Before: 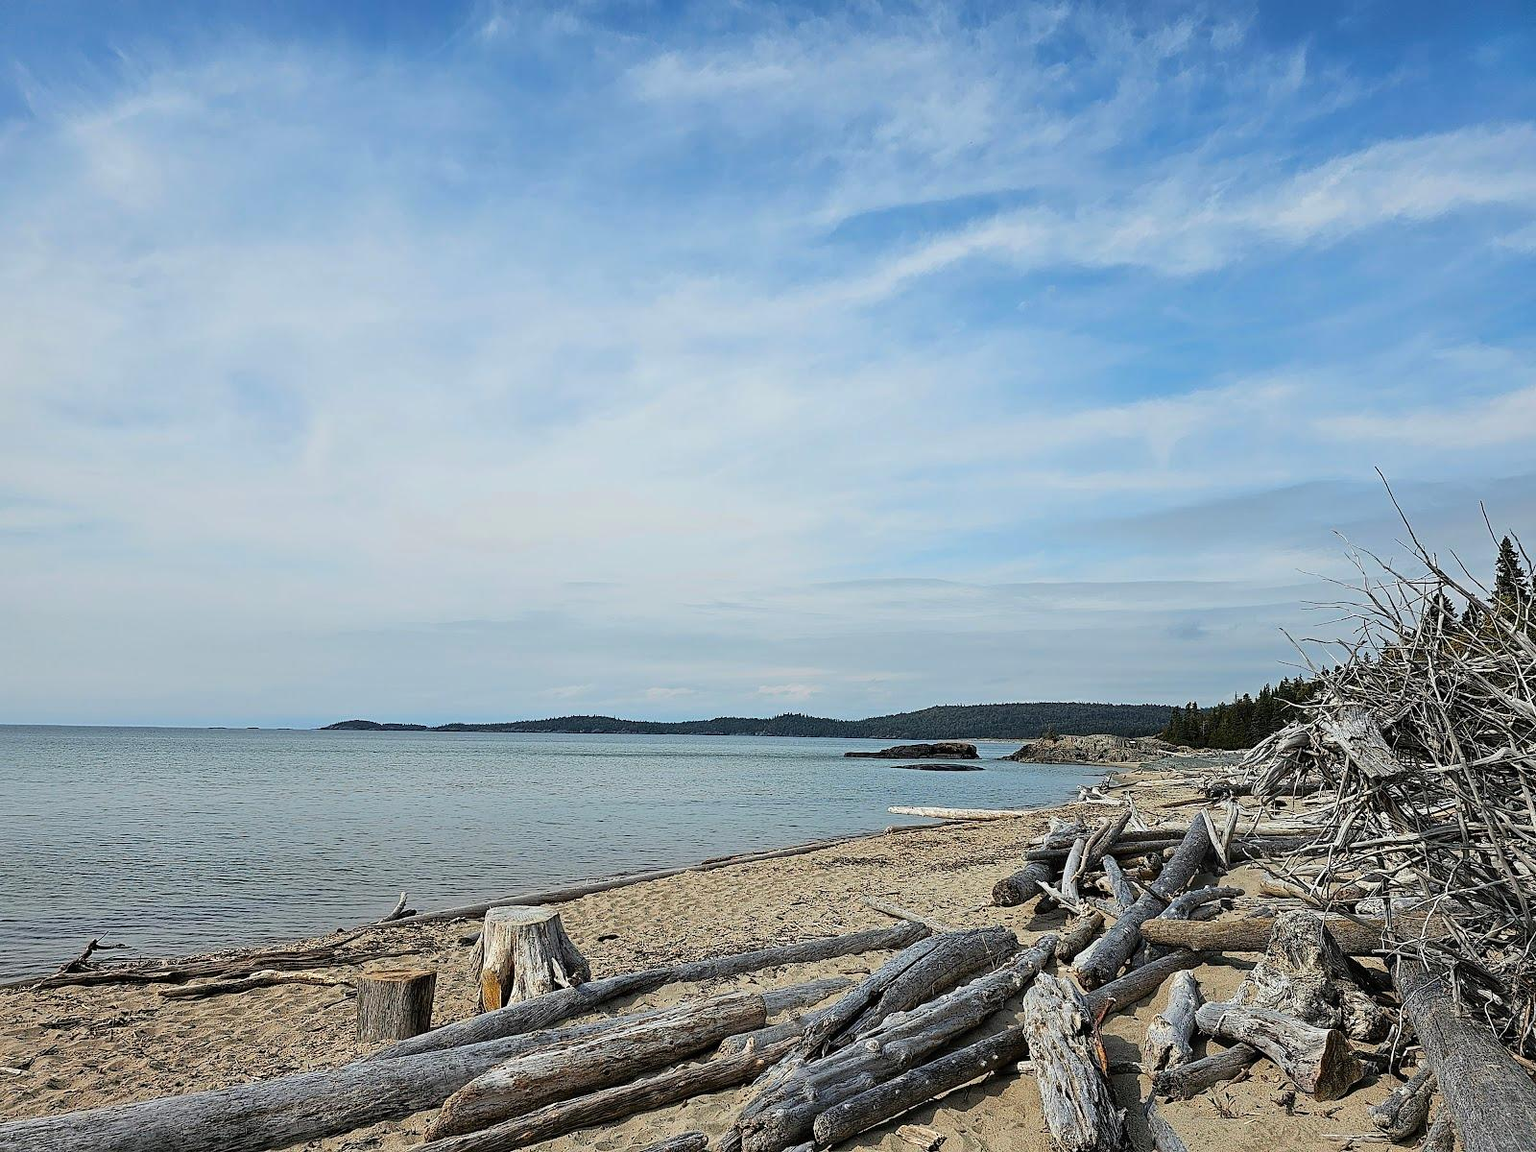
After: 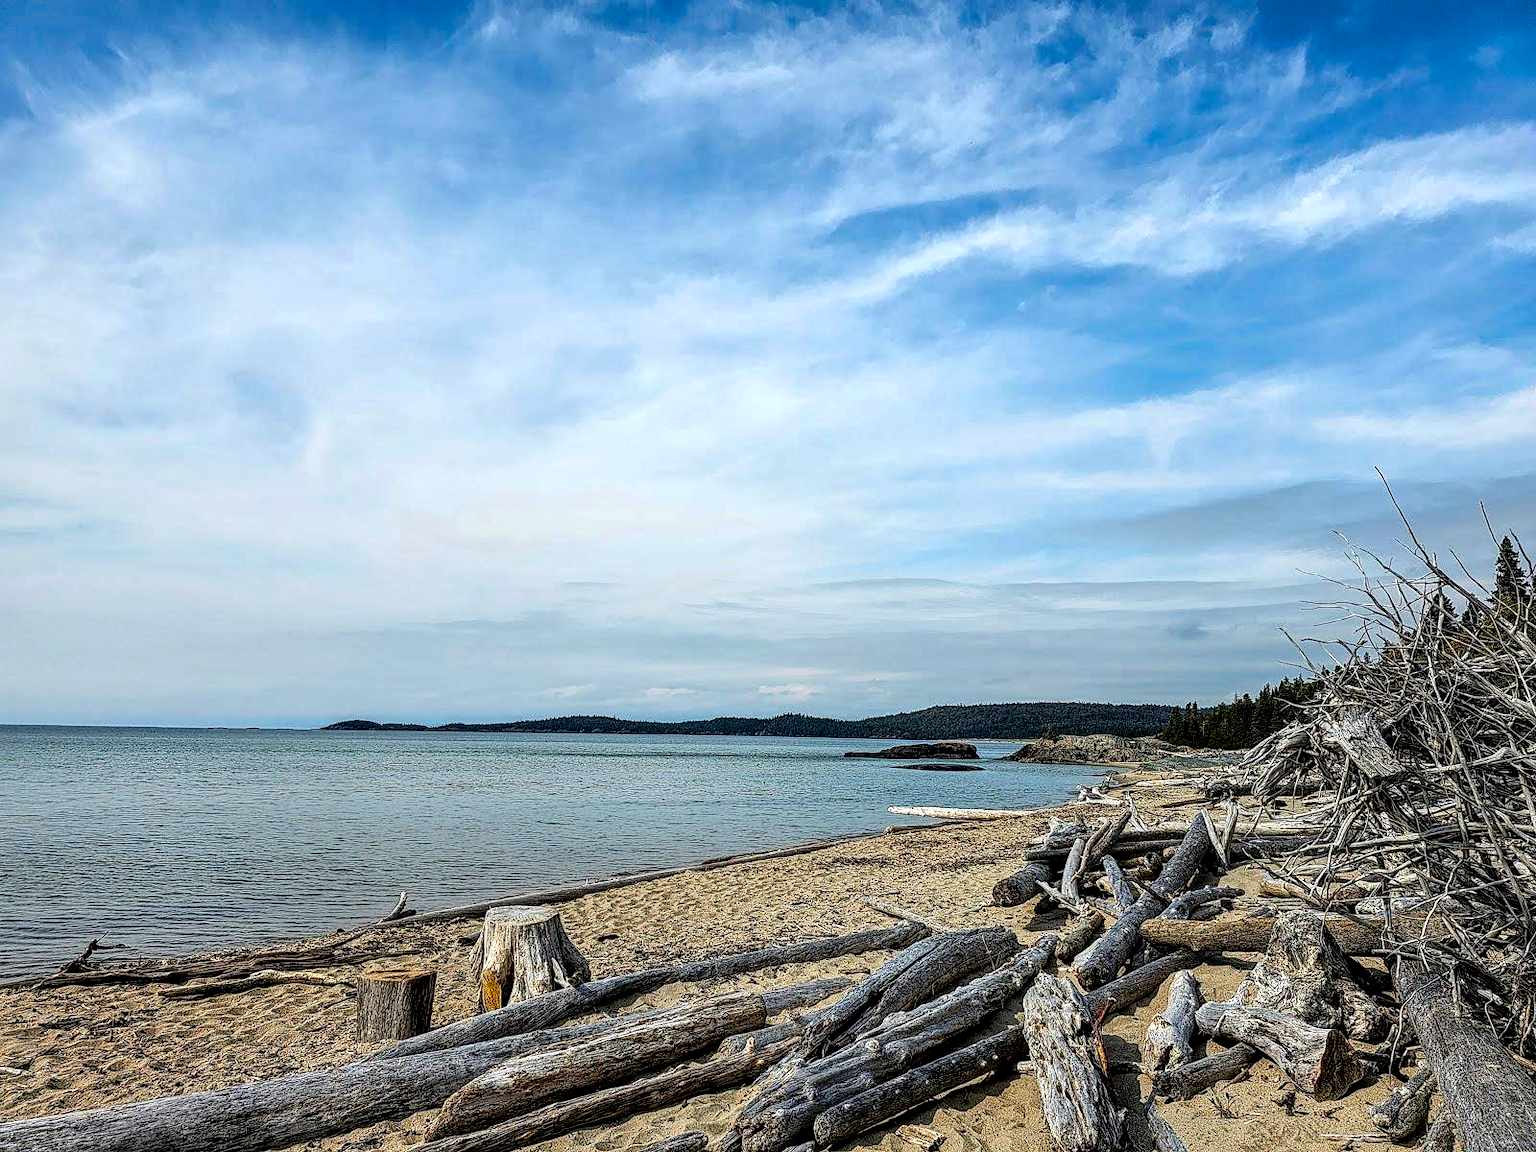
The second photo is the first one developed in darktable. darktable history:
local contrast: highlights 17%, detail 187%
exposure: exposure 0.076 EV, compensate highlight preservation false
color balance rgb: power › hue 308.95°, highlights gain › chroma 0.165%, highlights gain › hue 330.13°, perceptual saturation grading › global saturation 19.3%, global vibrance 20%
